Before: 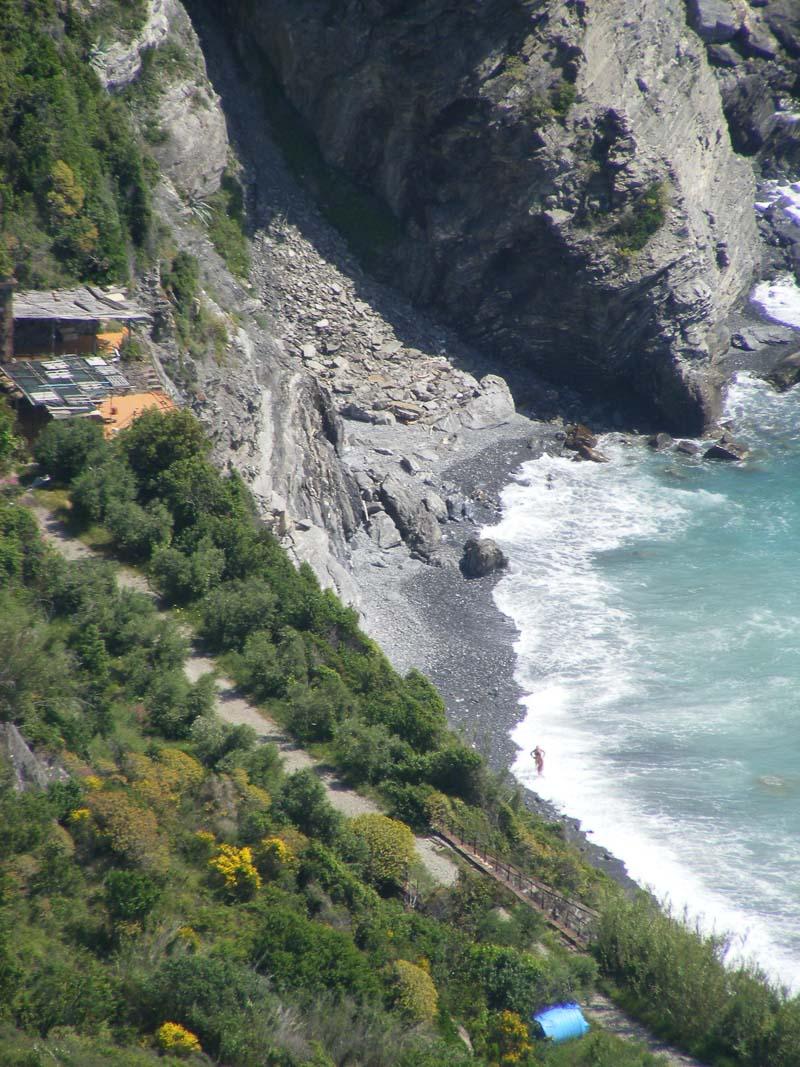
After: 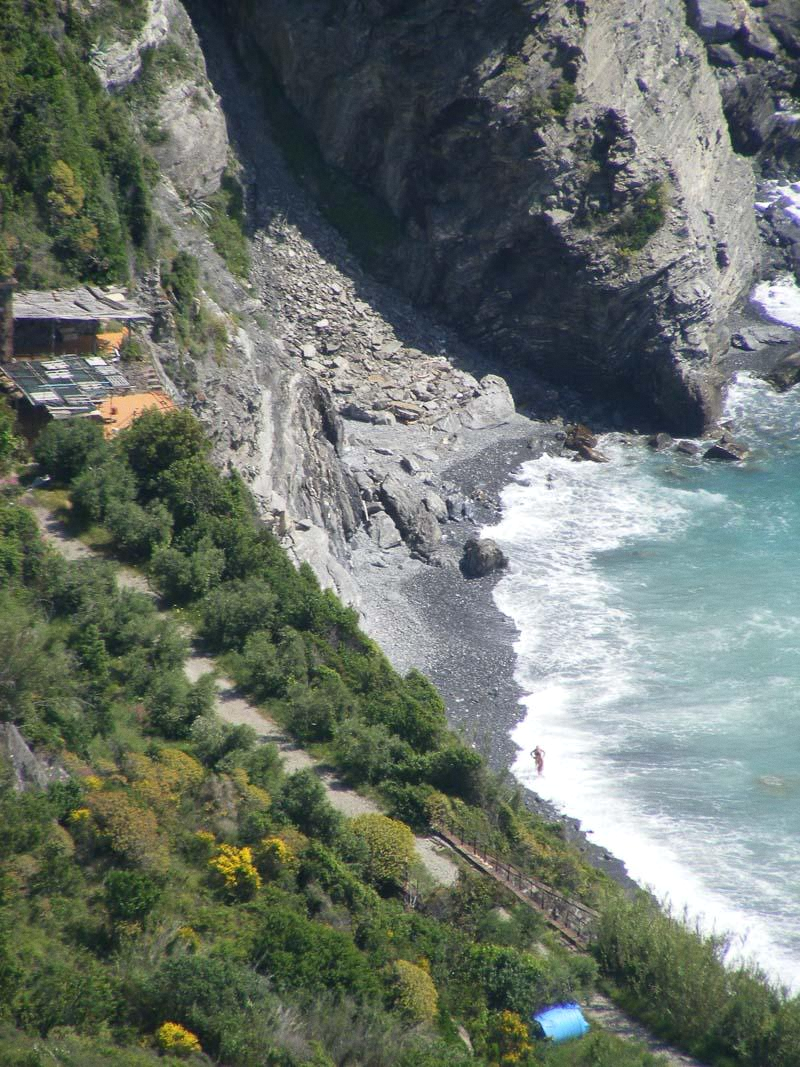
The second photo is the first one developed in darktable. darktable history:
local contrast: mode bilateral grid, contrast 100, coarseness 100, detail 108%, midtone range 0.2
grain: coarseness 0.09 ISO, strength 10%
